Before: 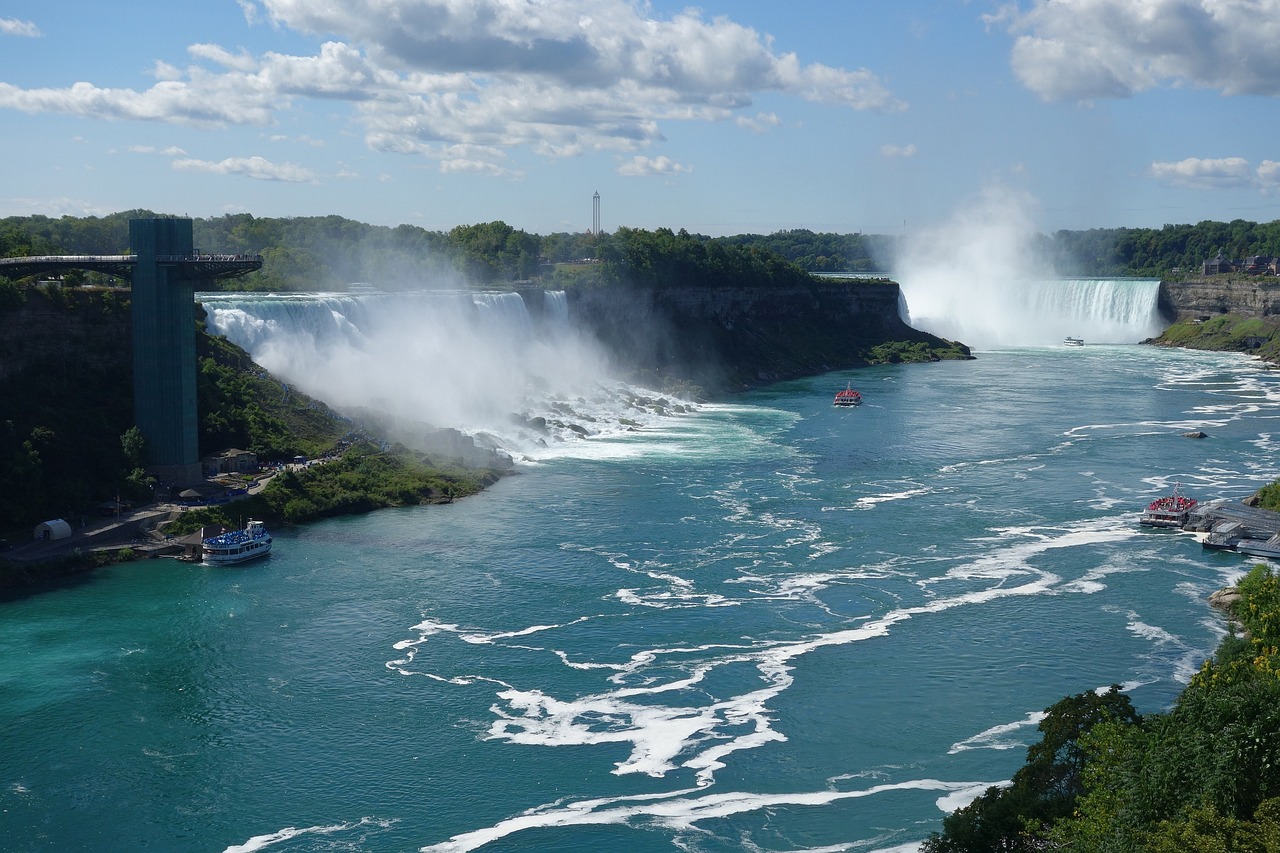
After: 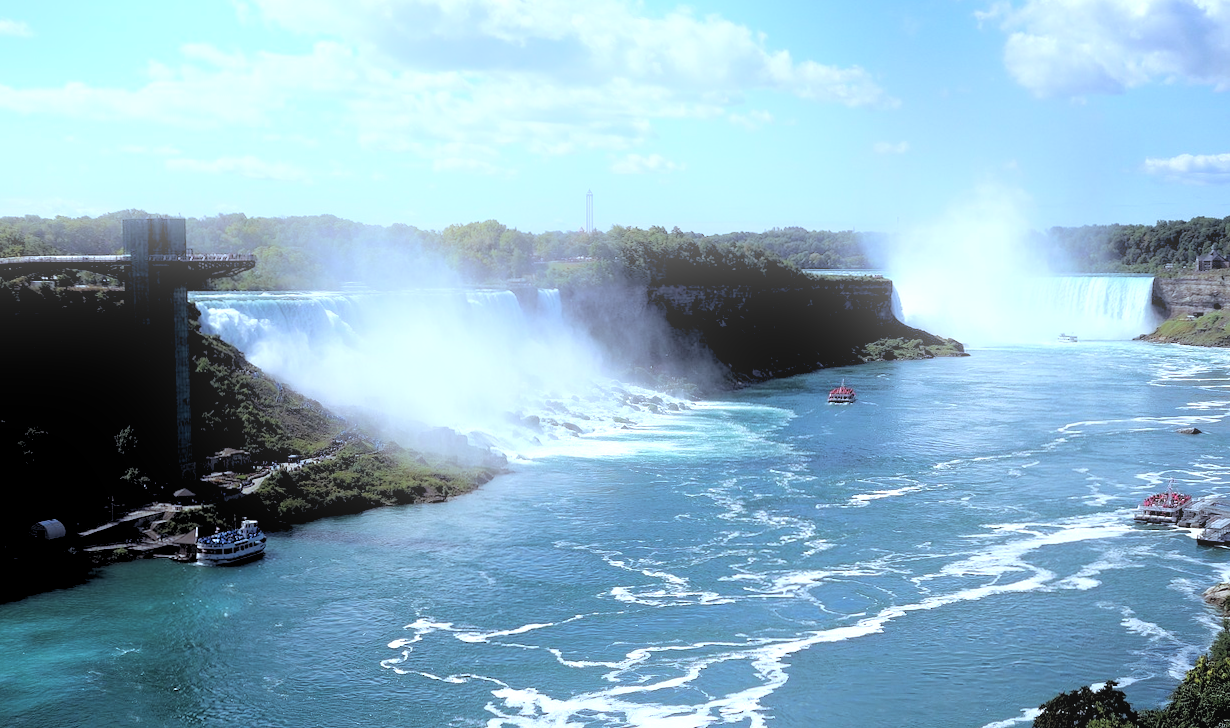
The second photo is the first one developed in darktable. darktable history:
crop and rotate: angle 0.2°, left 0.275%, right 3.127%, bottom 14.18%
white balance: red 0.924, blue 1.095
bloom: size 16%, threshold 98%, strength 20%
exposure: black level correction 0.001, exposure 0.5 EV, compensate exposure bias true, compensate highlight preservation false
color balance rgb: shadows lift › chroma 9.92%, shadows lift › hue 45.12°, power › luminance 3.26%, power › hue 231.93°, global offset › luminance 0.4%, global offset › chroma 0.21%, global offset › hue 255.02°
rgb levels: levels [[0.029, 0.461, 0.922], [0, 0.5, 1], [0, 0.5, 1]]
